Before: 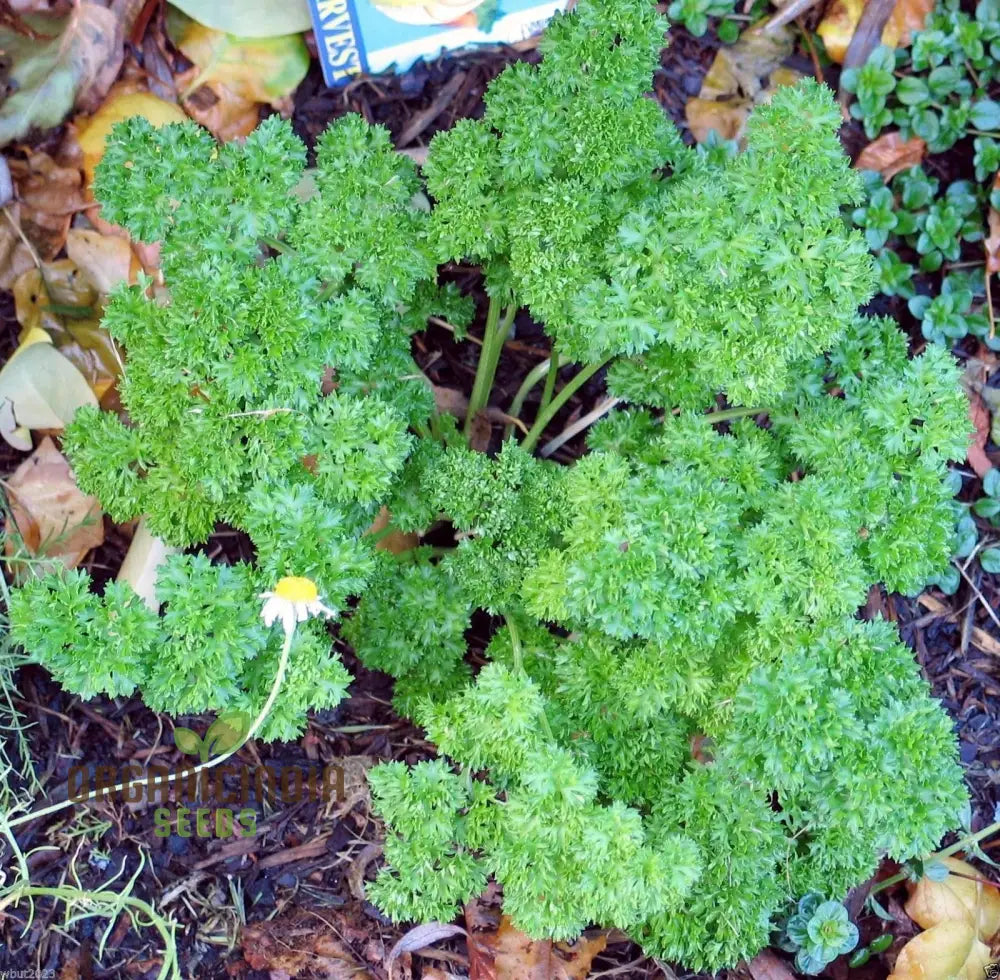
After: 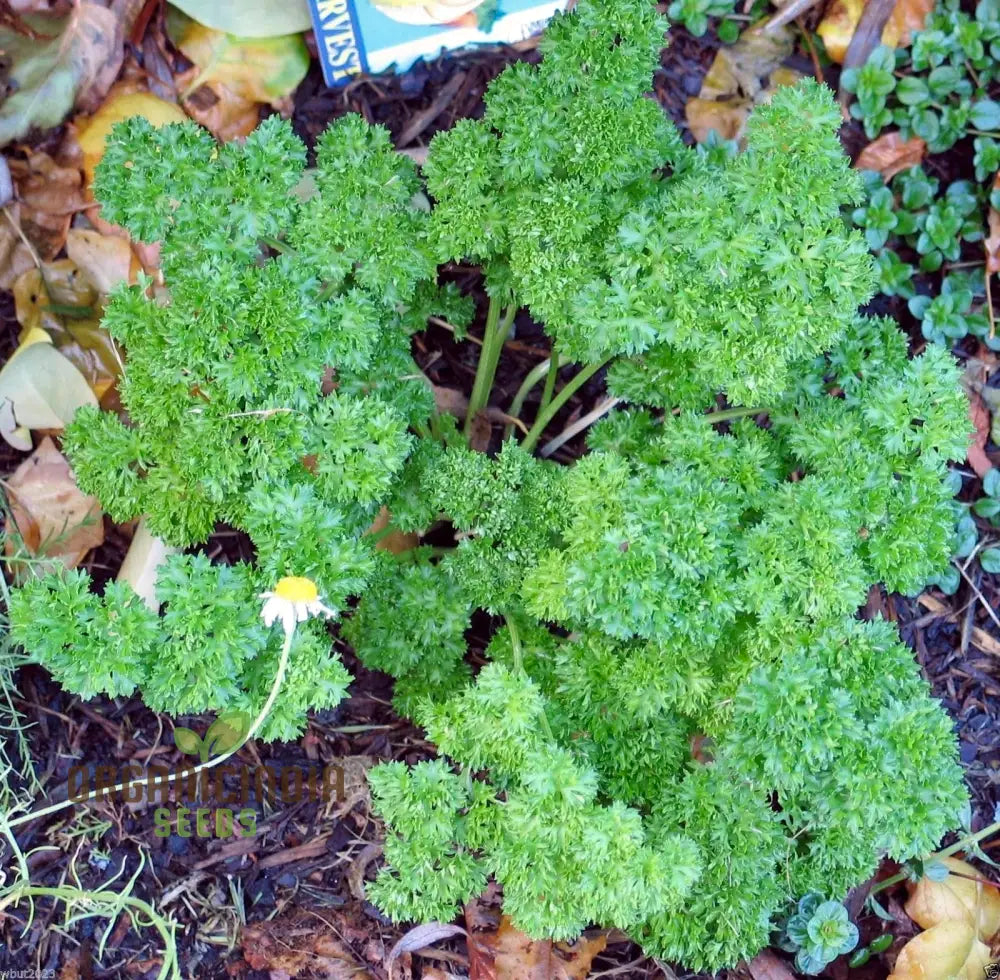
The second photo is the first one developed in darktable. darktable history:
tone equalizer: mask exposure compensation -0.509 EV
shadows and highlights: low approximation 0.01, soften with gaussian
